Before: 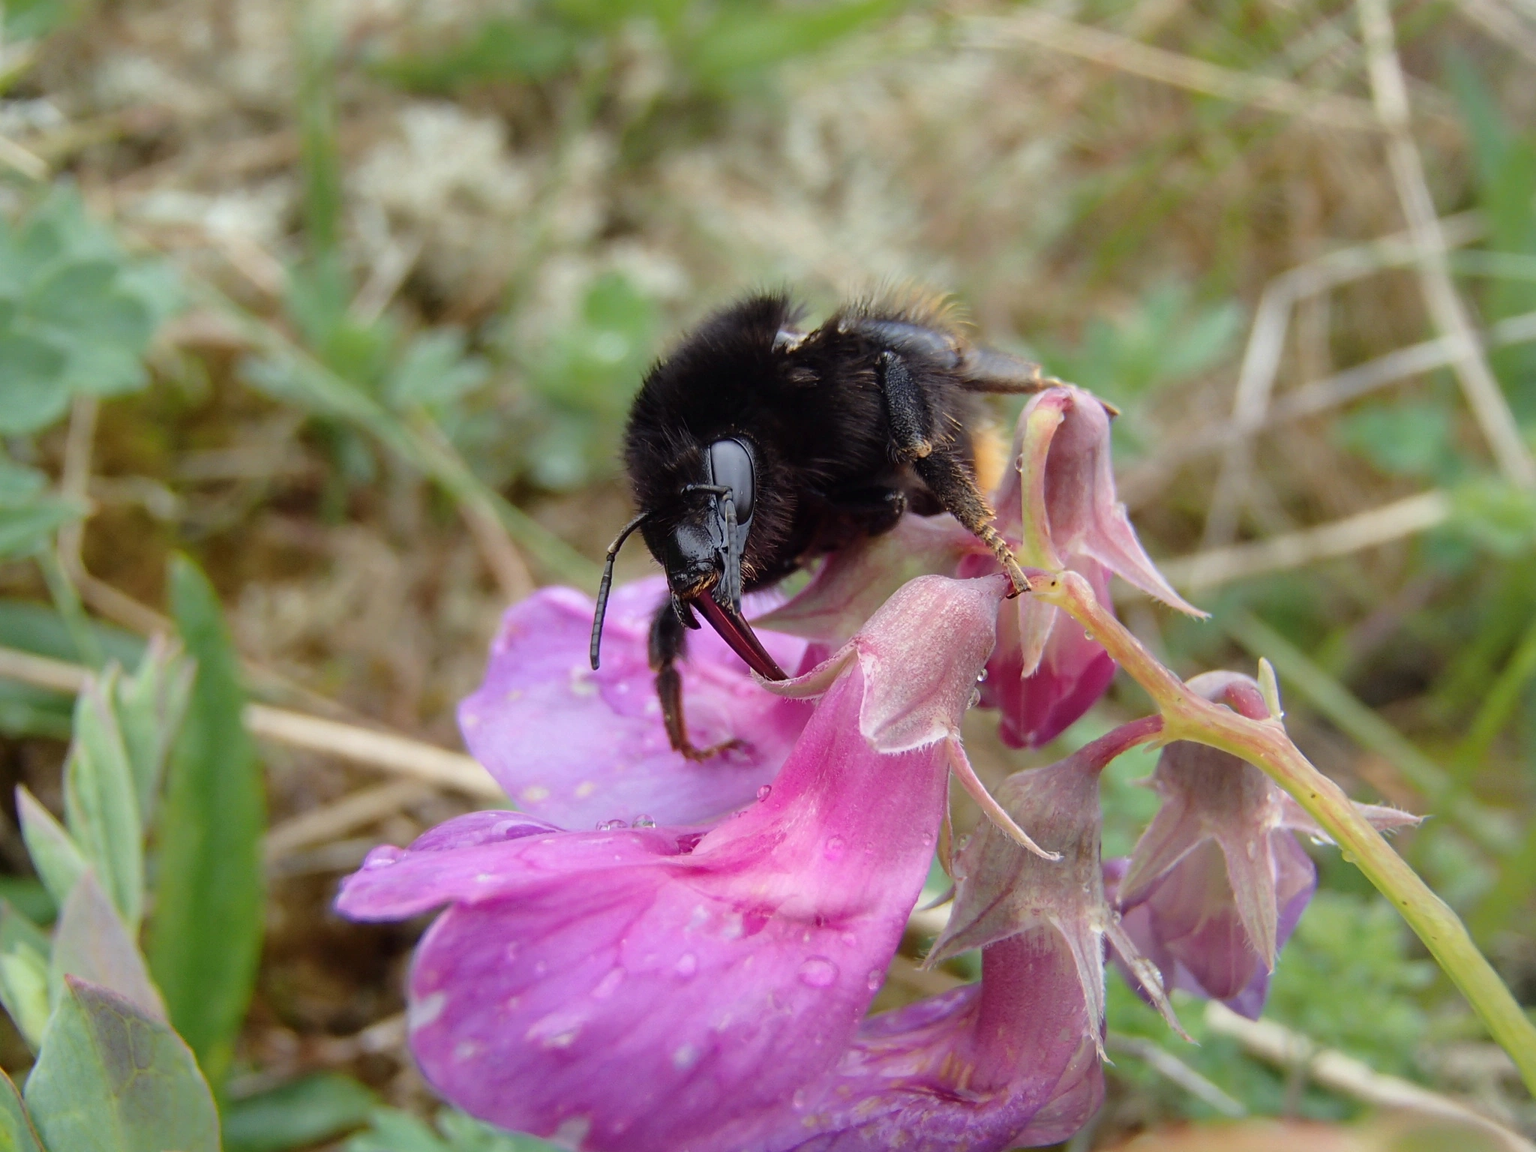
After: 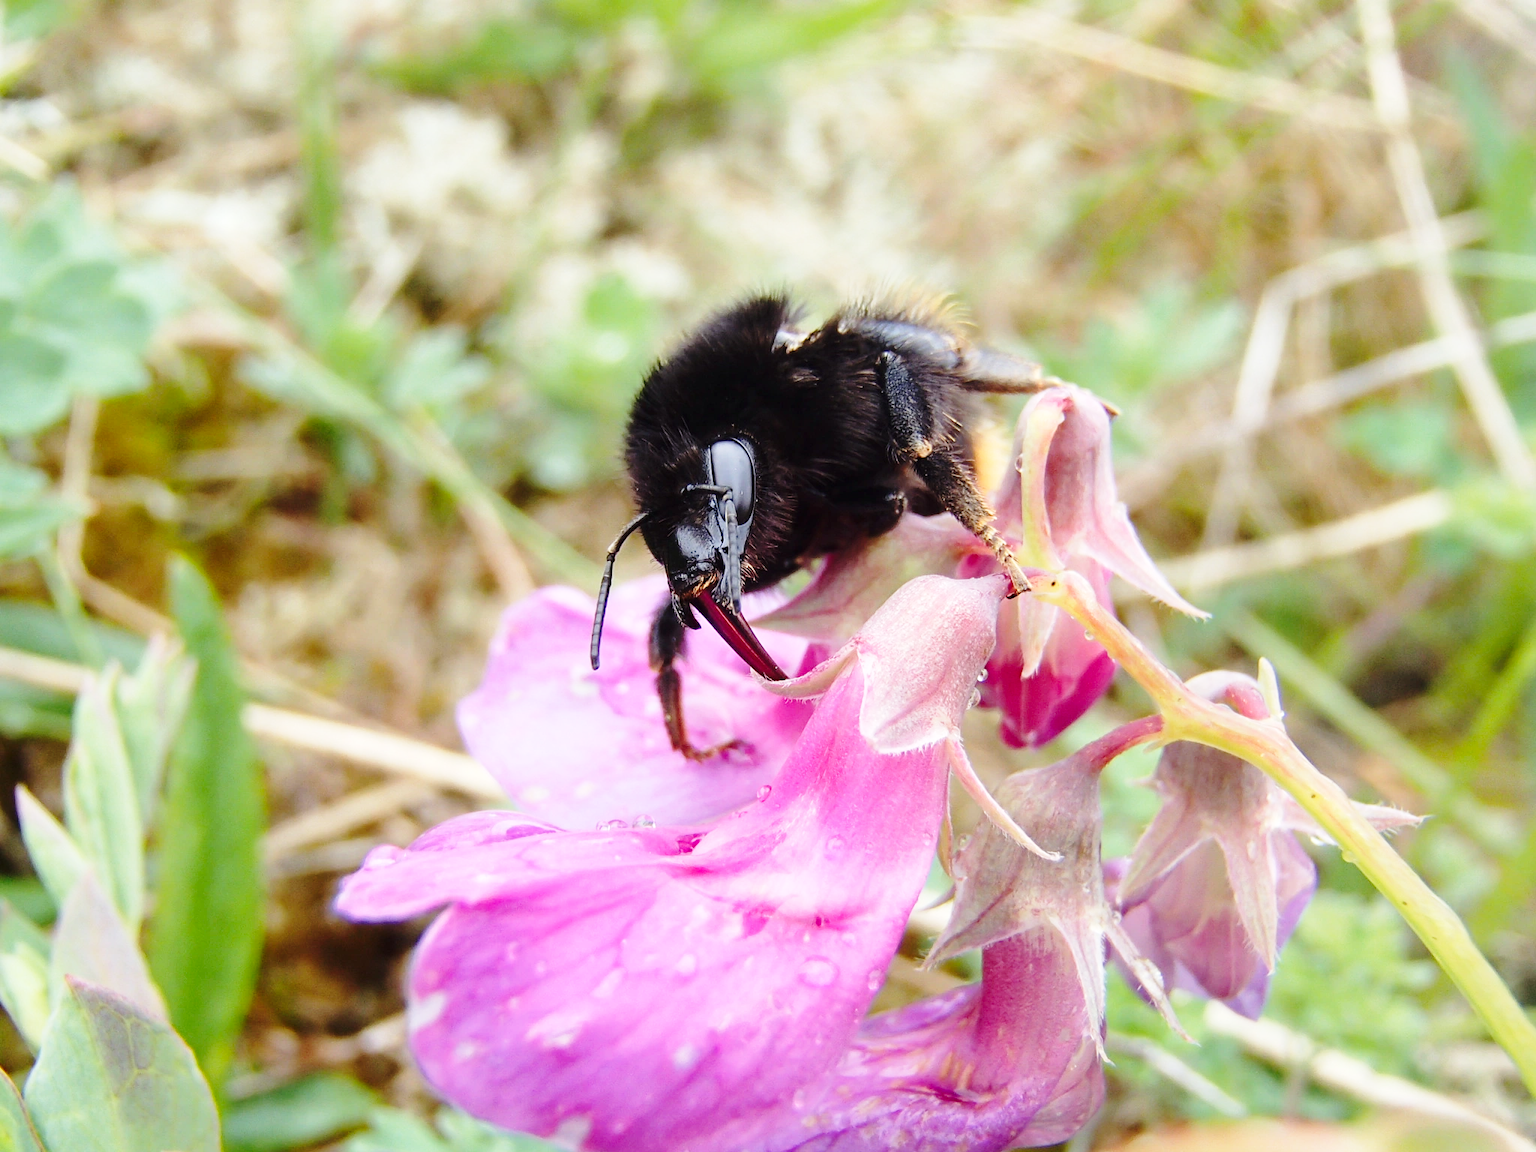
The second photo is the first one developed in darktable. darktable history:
exposure: exposure 0.289 EV, compensate highlight preservation false
base curve: curves: ch0 [(0, 0) (0.028, 0.03) (0.121, 0.232) (0.46, 0.748) (0.859, 0.968) (1, 1)], preserve colors none
